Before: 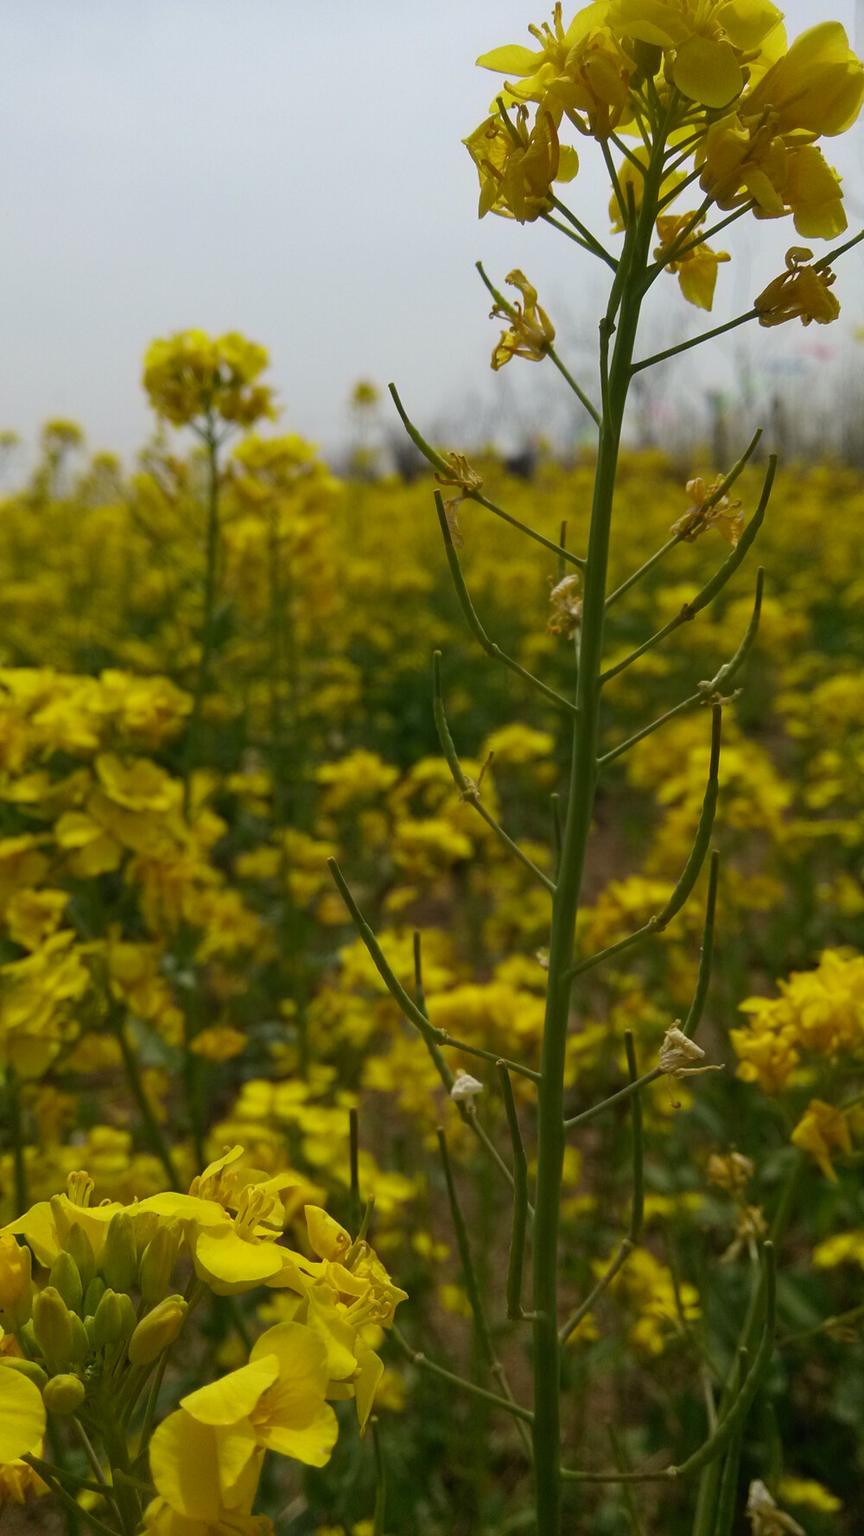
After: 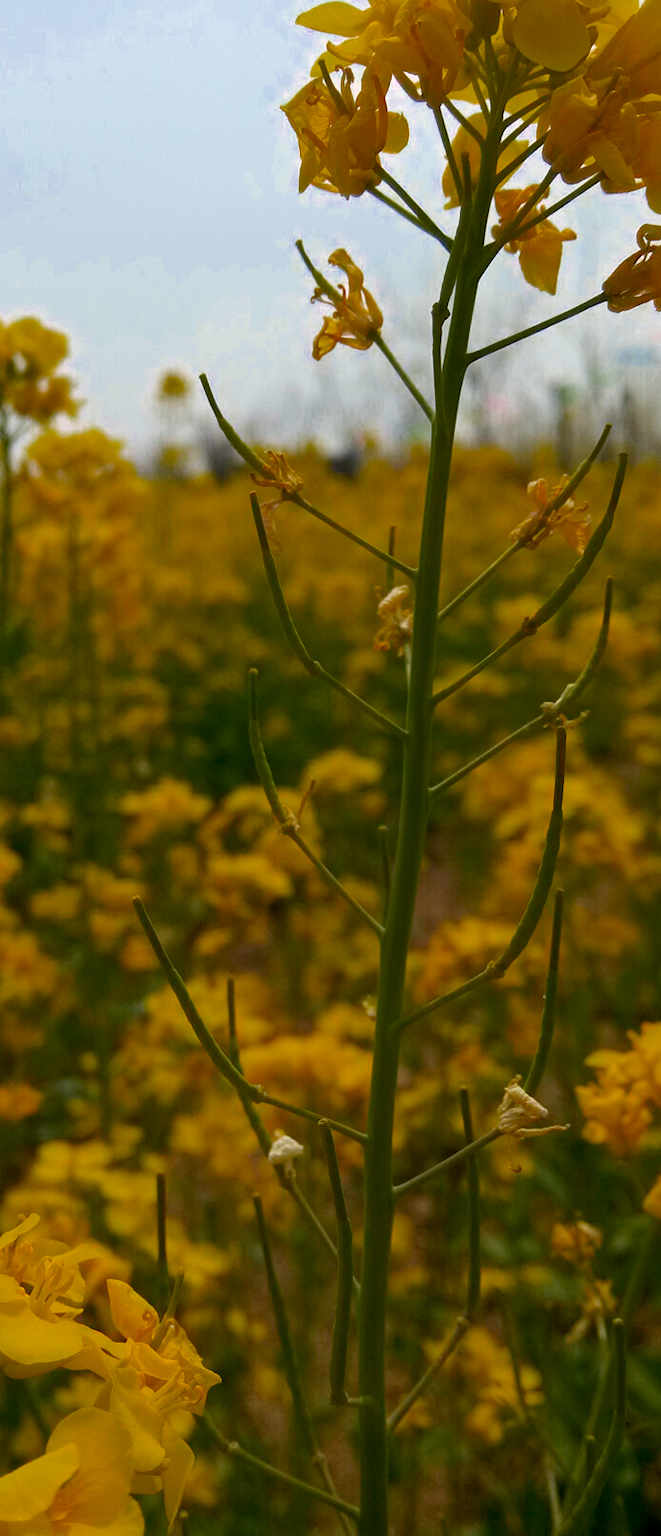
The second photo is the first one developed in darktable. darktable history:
crop and rotate: left 24.034%, top 2.838%, right 6.406%, bottom 6.299%
color zones: curves: ch0 [(0, 0.553) (0.123, 0.58) (0.23, 0.419) (0.468, 0.155) (0.605, 0.132) (0.723, 0.063) (0.833, 0.172) (0.921, 0.468)]; ch1 [(0.025, 0.645) (0.229, 0.584) (0.326, 0.551) (0.537, 0.446) (0.599, 0.911) (0.708, 1) (0.805, 0.944)]; ch2 [(0.086, 0.468) (0.254, 0.464) (0.638, 0.564) (0.702, 0.592) (0.768, 0.564)]
exposure: black level correction 0.003, exposure 0.383 EV, compensate highlight preservation false
